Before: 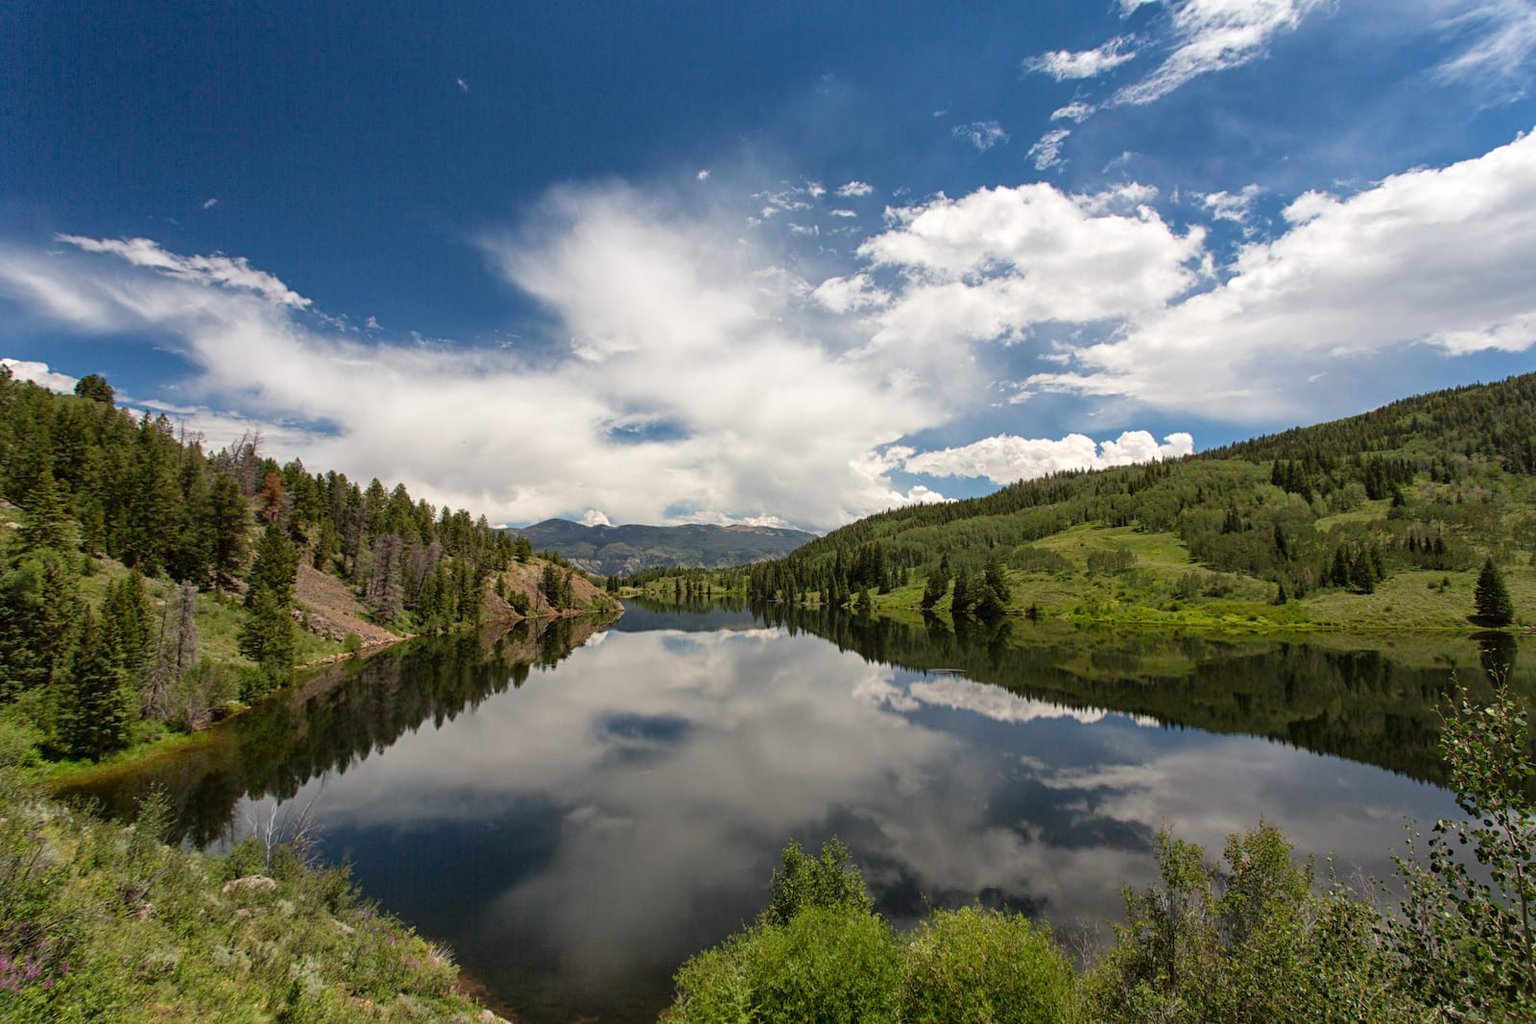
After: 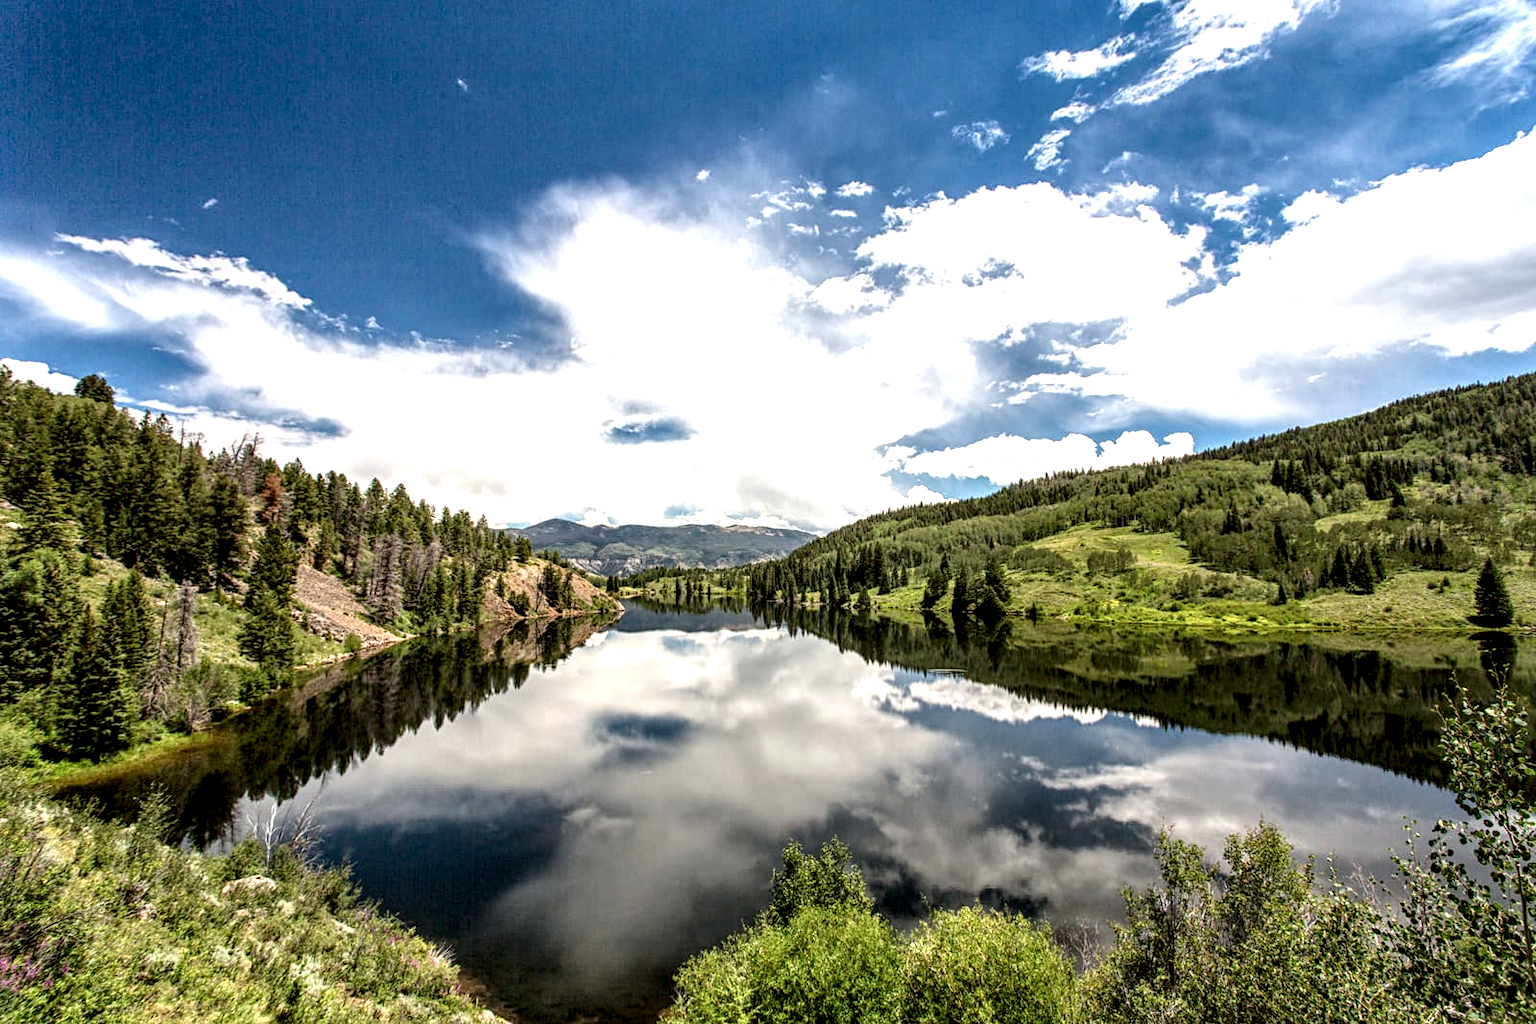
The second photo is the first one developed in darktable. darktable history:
local contrast: highlights 21%, detail 198%
exposure: black level correction 0, exposure 0.701 EV, compensate highlight preservation false
